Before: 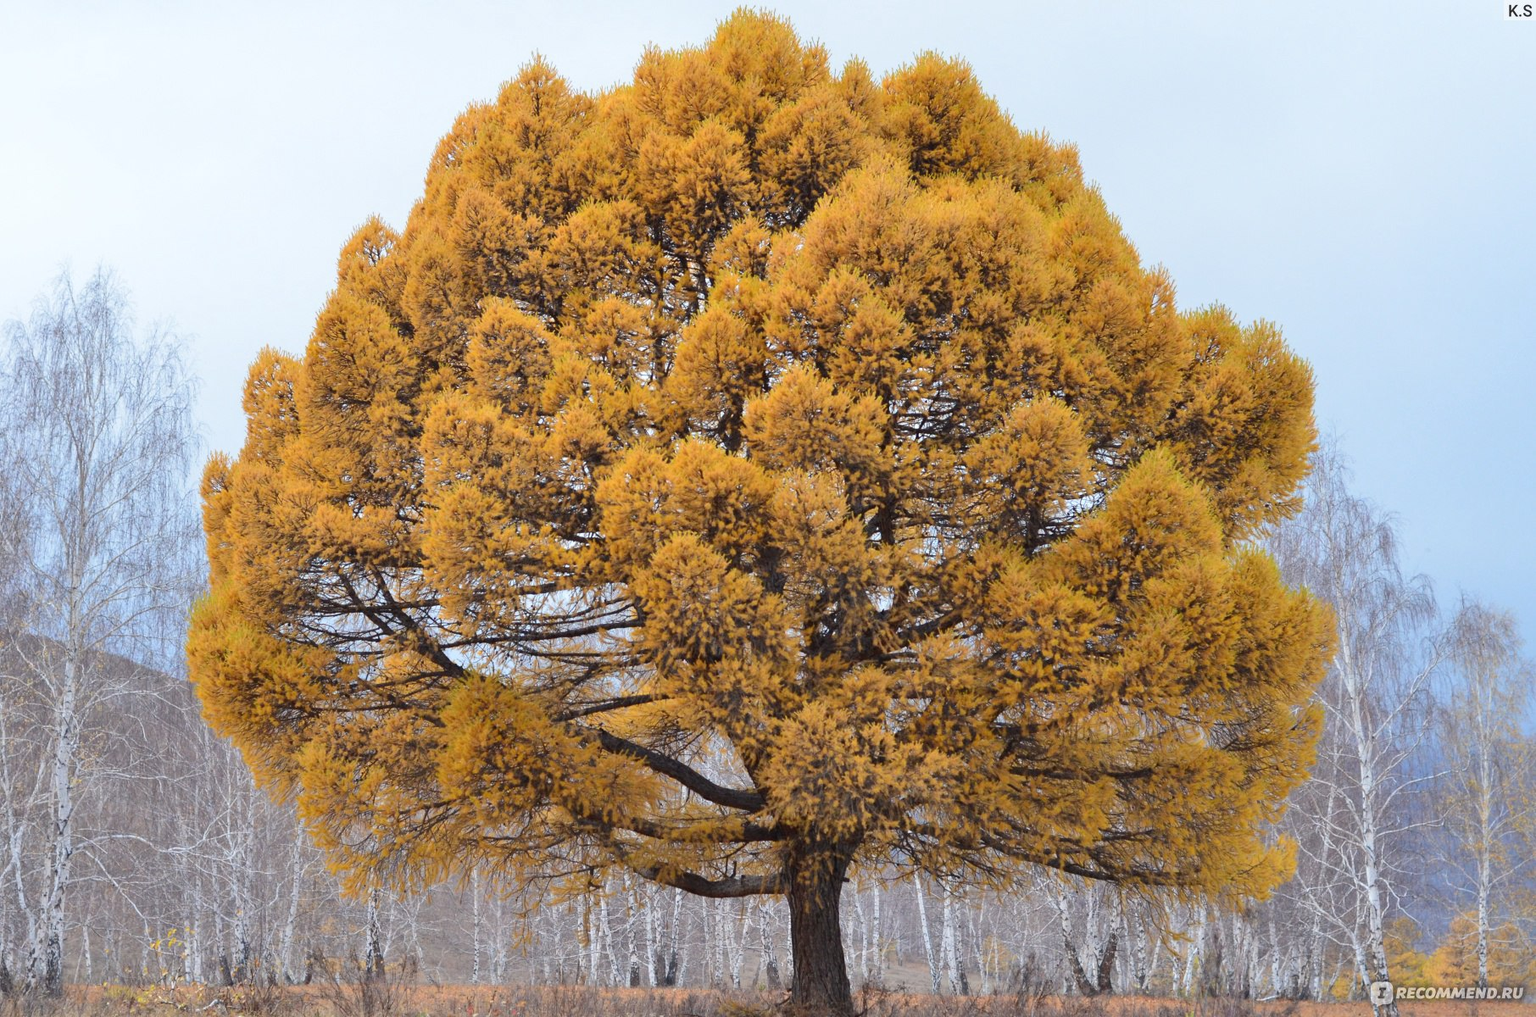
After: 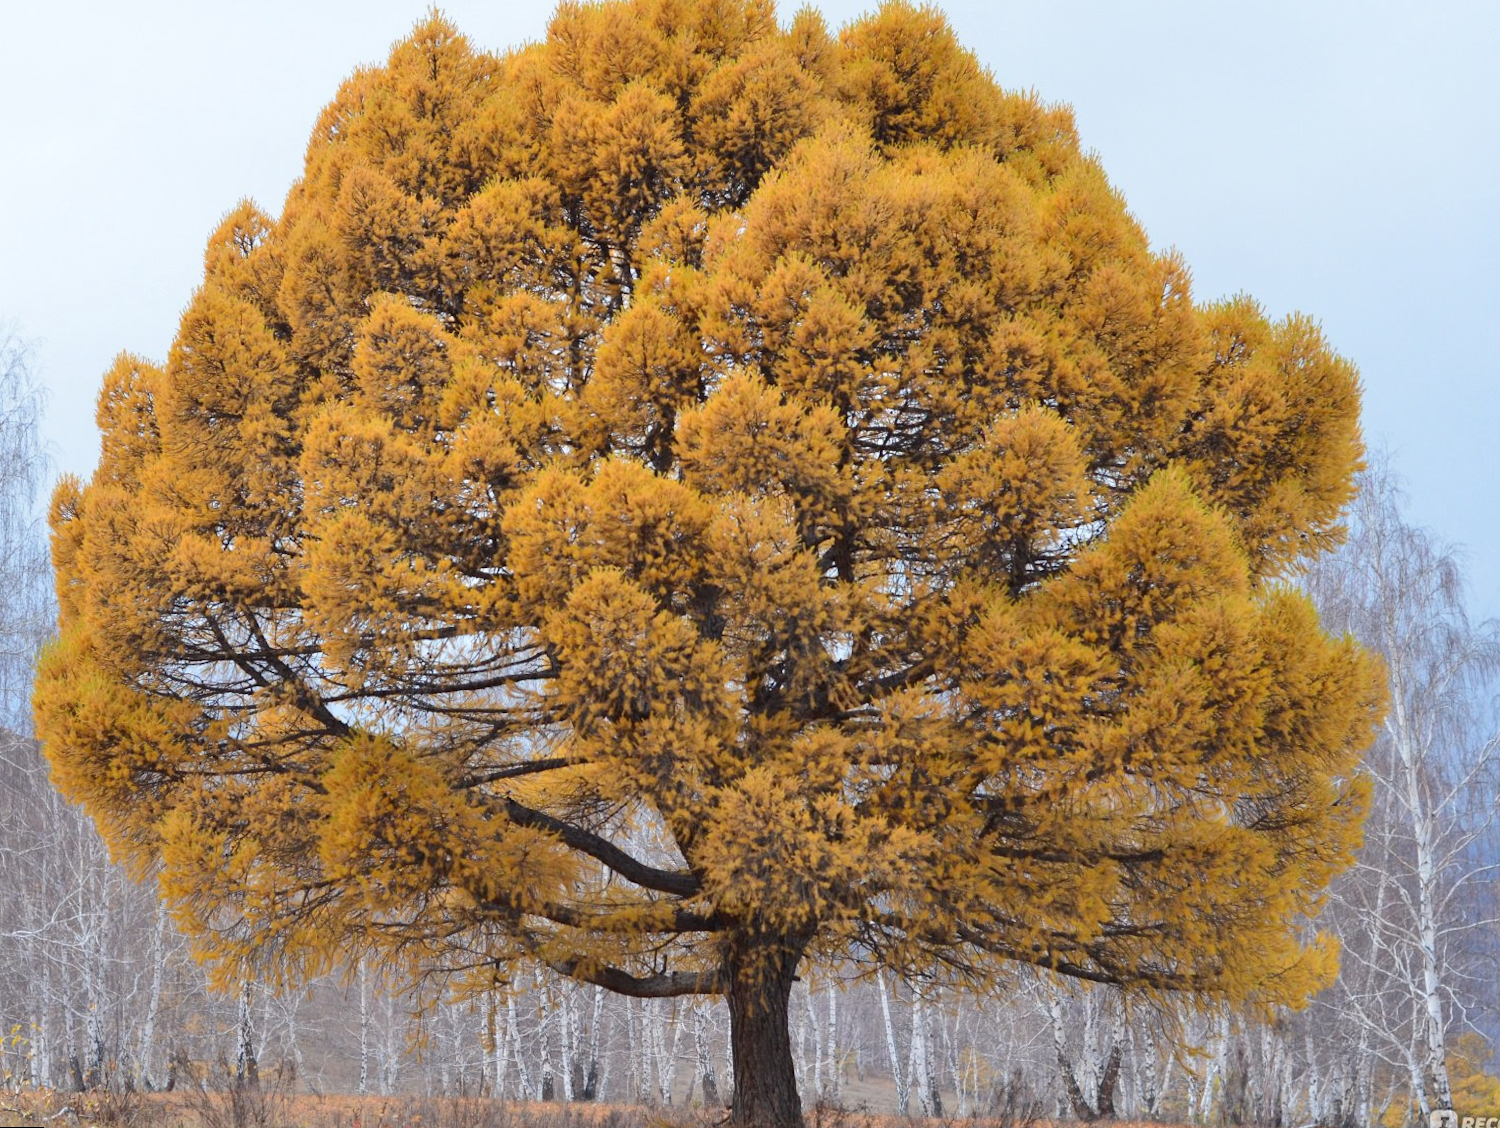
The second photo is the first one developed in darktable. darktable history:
crop: left 9.807%, top 6.259%, right 7.334%, bottom 2.177%
rotate and perspective: lens shift (horizontal) -0.055, automatic cropping off
